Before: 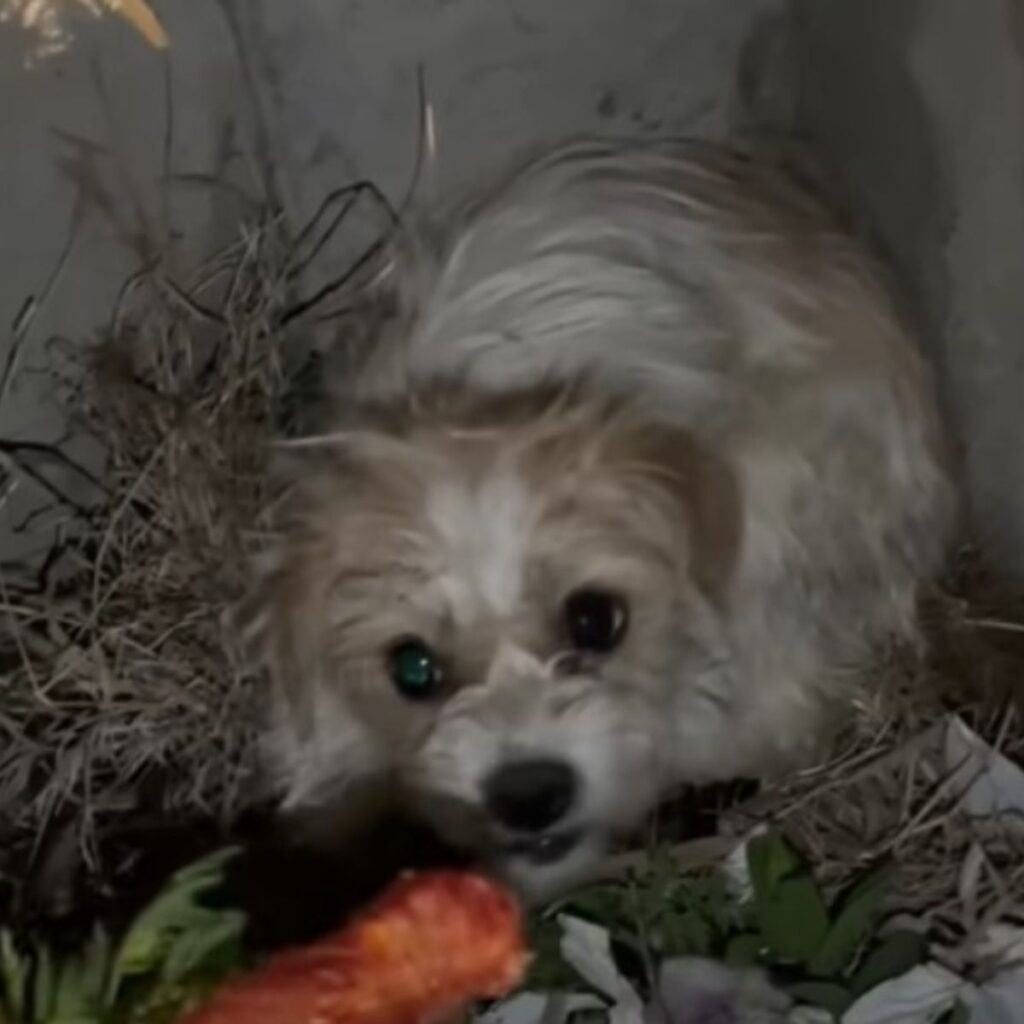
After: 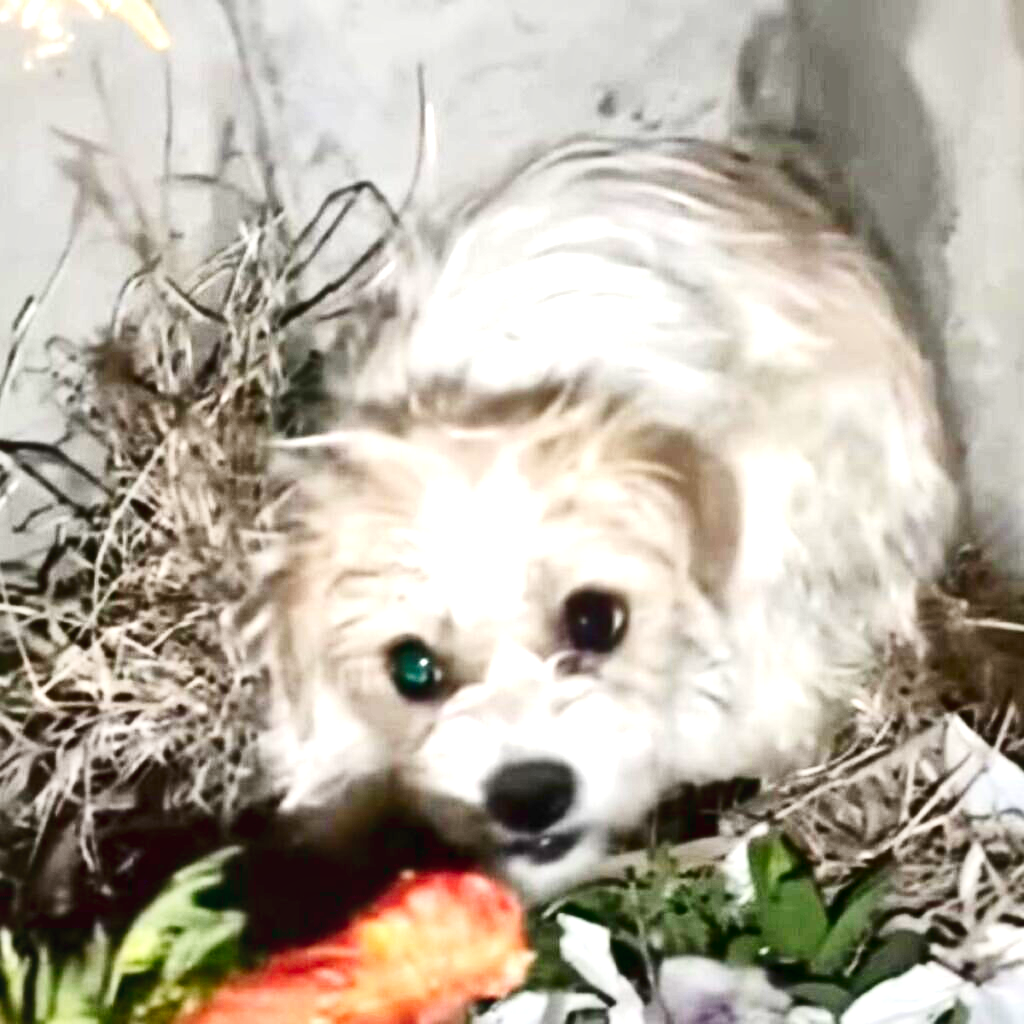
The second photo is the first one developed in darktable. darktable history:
tone curve: curves: ch0 [(0, 0.047) (0.199, 0.263) (0.47, 0.555) (0.805, 0.839) (1, 0.962)], preserve colors none
exposure: exposure 3.023 EV, compensate highlight preservation false
local contrast: mode bilateral grid, contrast 21, coarseness 50, detail 162%, midtone range 0.2
contrast brightness saturation: contrast 0.243, brightness -0.223, saturation 0.144
